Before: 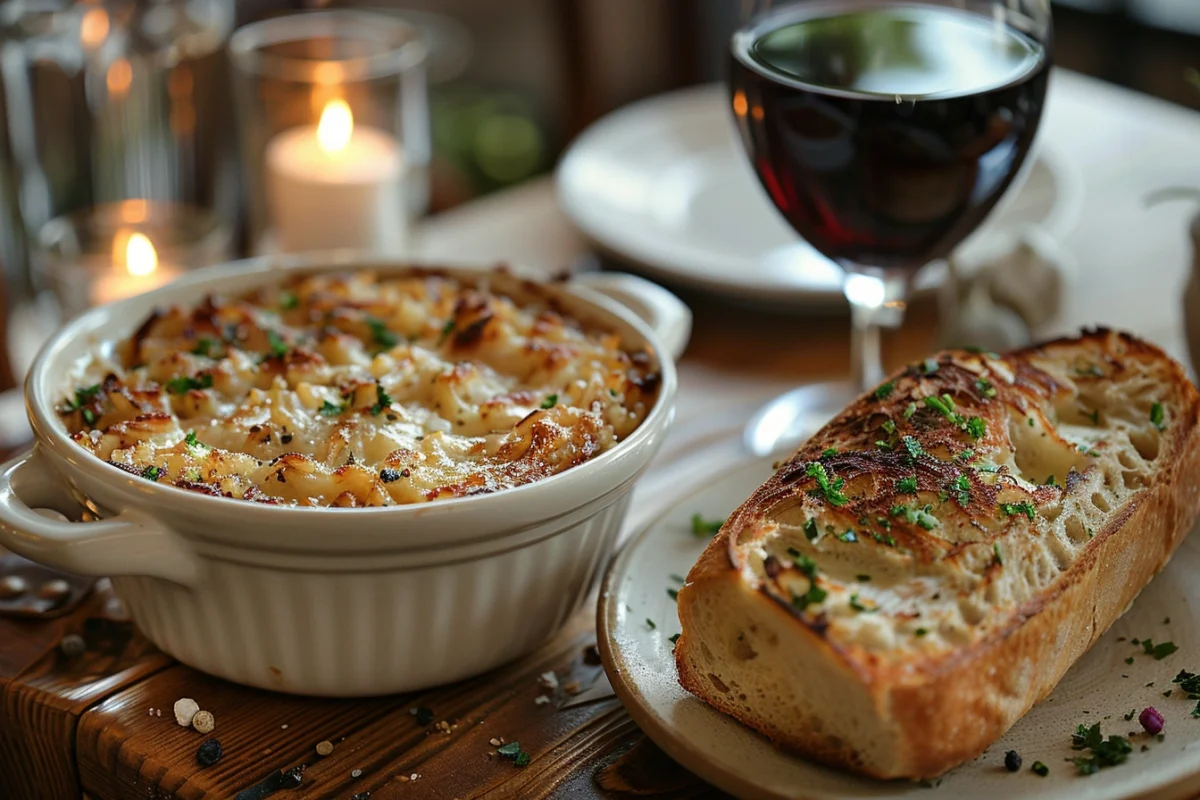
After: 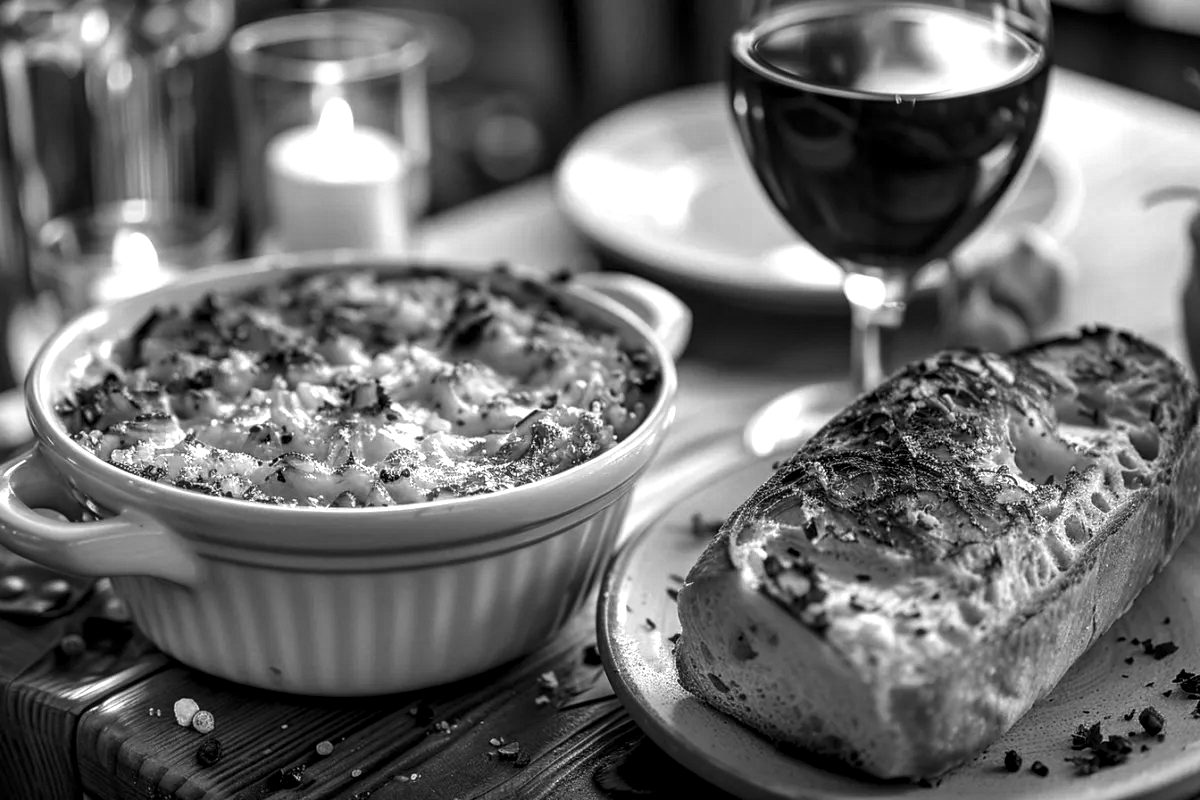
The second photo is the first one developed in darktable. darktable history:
color balance rgb: shadows lift › chroma 1%, shadows lift › hue 28.8°, power › hue 60°, highlights gain › chroma 1%, highlights gain › hue 60°, global offset › luminance 0.25%, perceptual saturation grading › highlights -20%, perceptual saturation grading › shadows 20%, perceptual brilliance grading › highlights 10%, perceptual brilliance grading › shadows -5%, global vibrance 19.67%
local contrast: detail 154%
monochrome: on, module defaults
